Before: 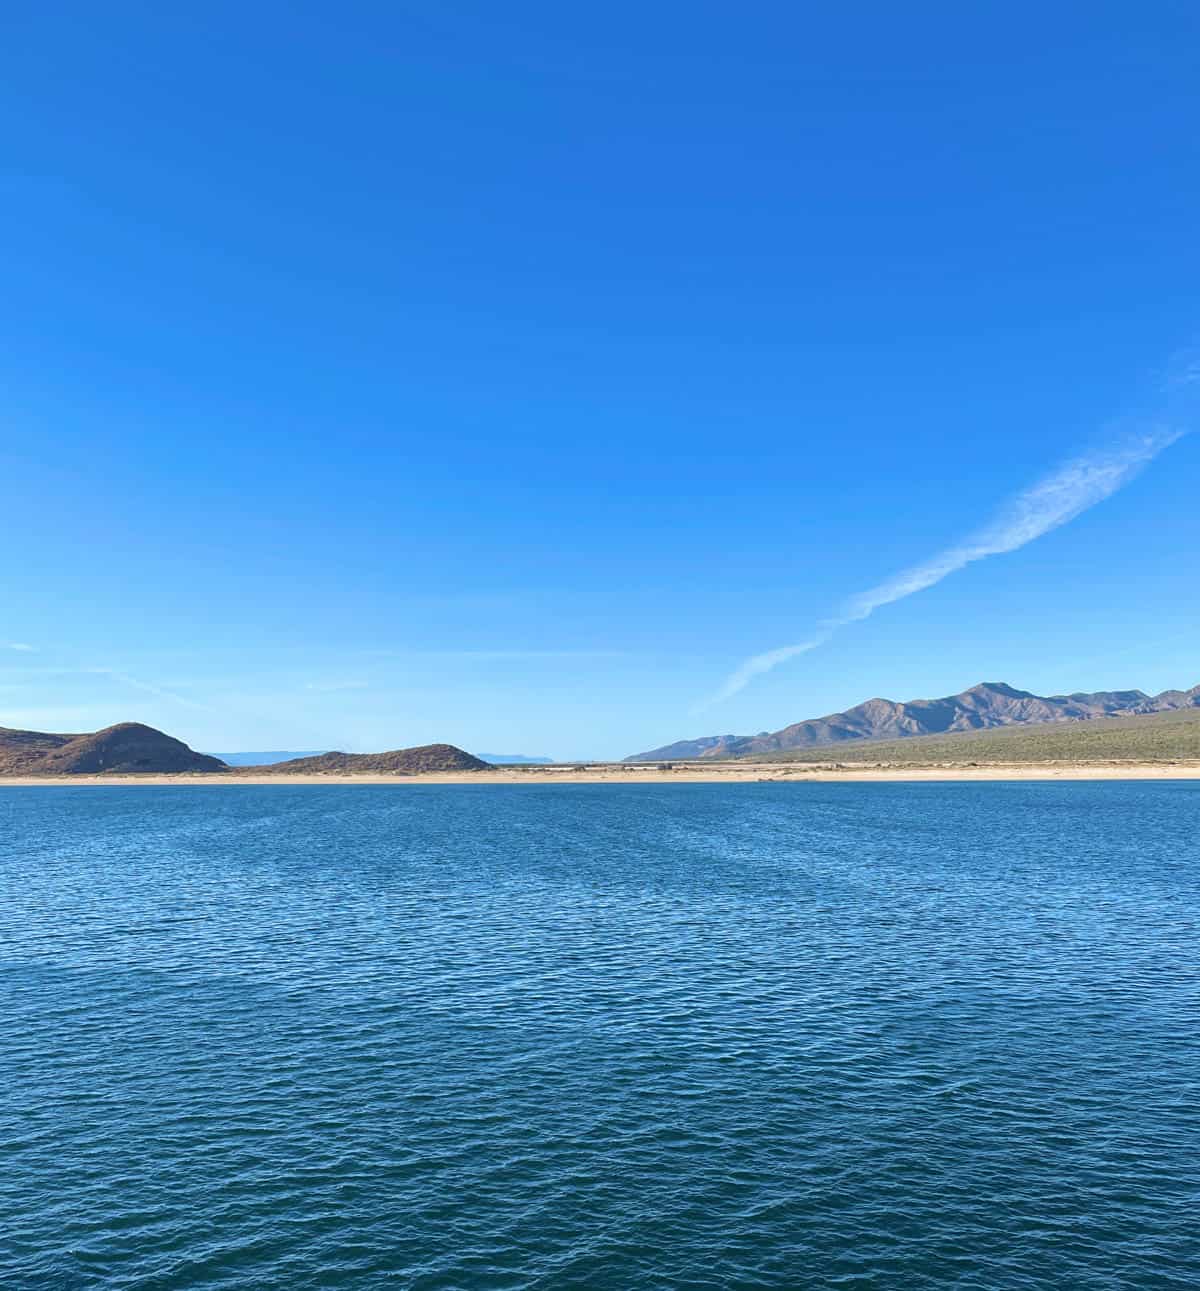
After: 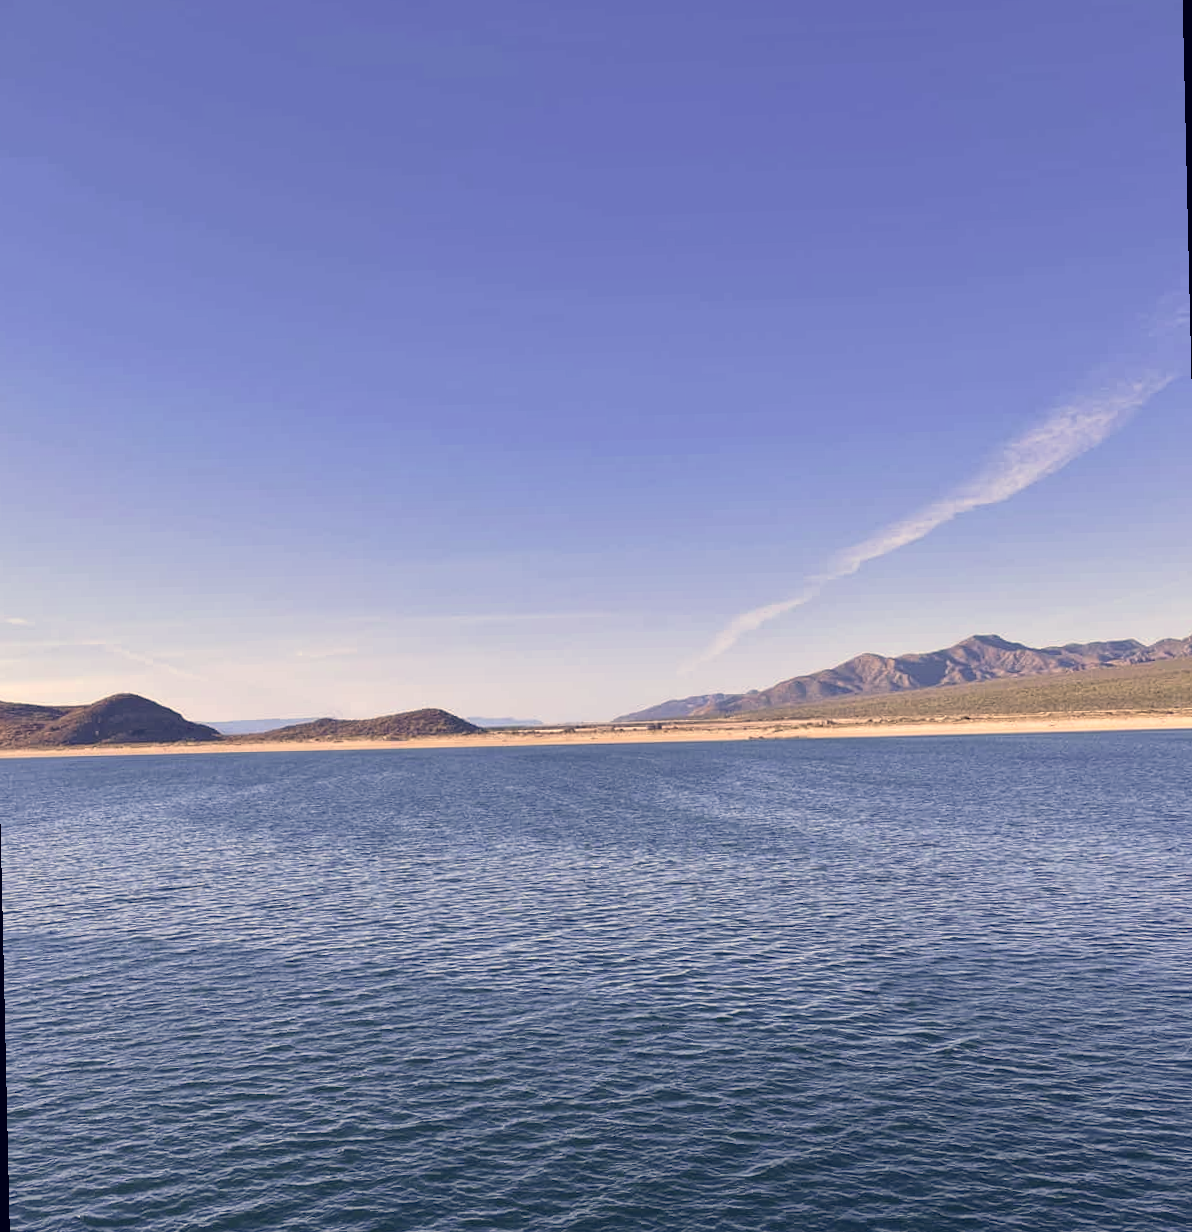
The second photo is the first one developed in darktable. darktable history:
color correction: highlights a* 19.59, highlights b* 27.49, shadows a* 3.46, shadows b* -17.28, saturation 0.73
rotate and perspective: rotation -1.32°, lens shift (horizontal) -0.031, crop left 0.015, crop right 0.985, crop top 0.047, crop bottom 0.982
